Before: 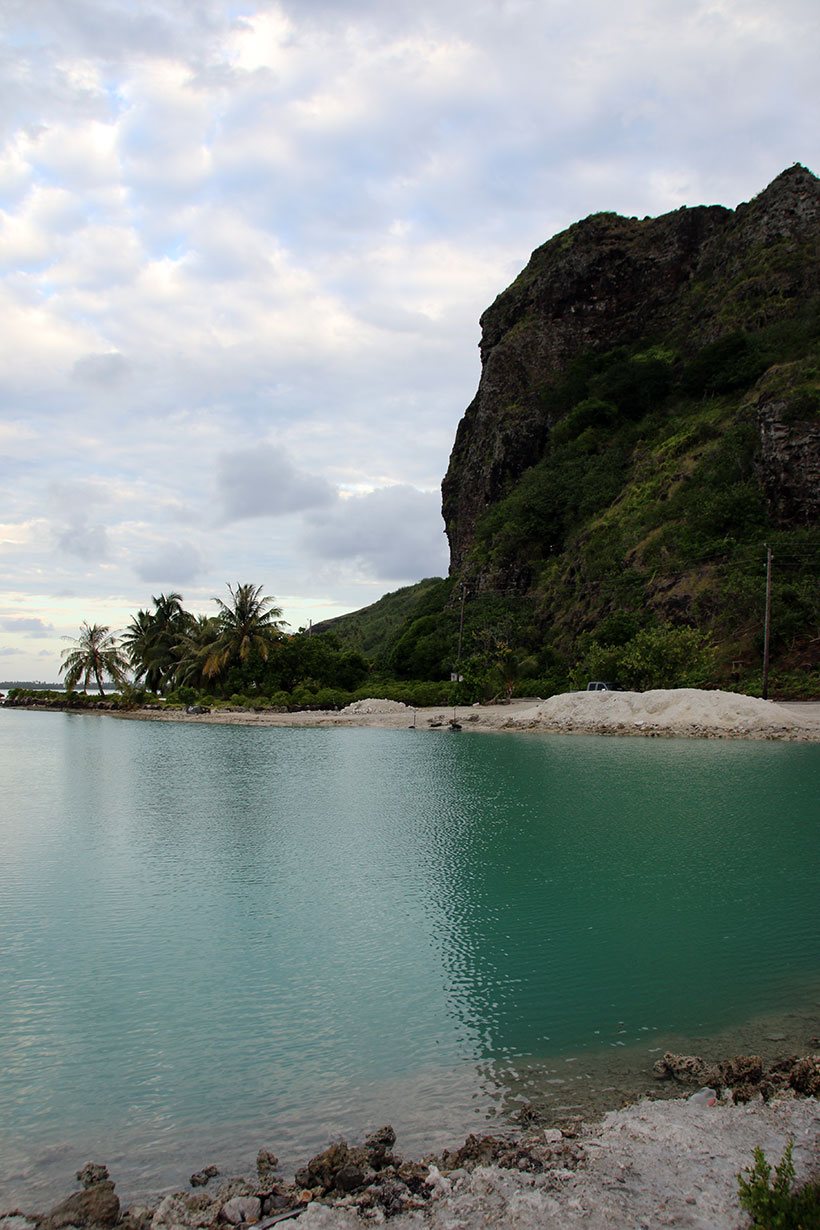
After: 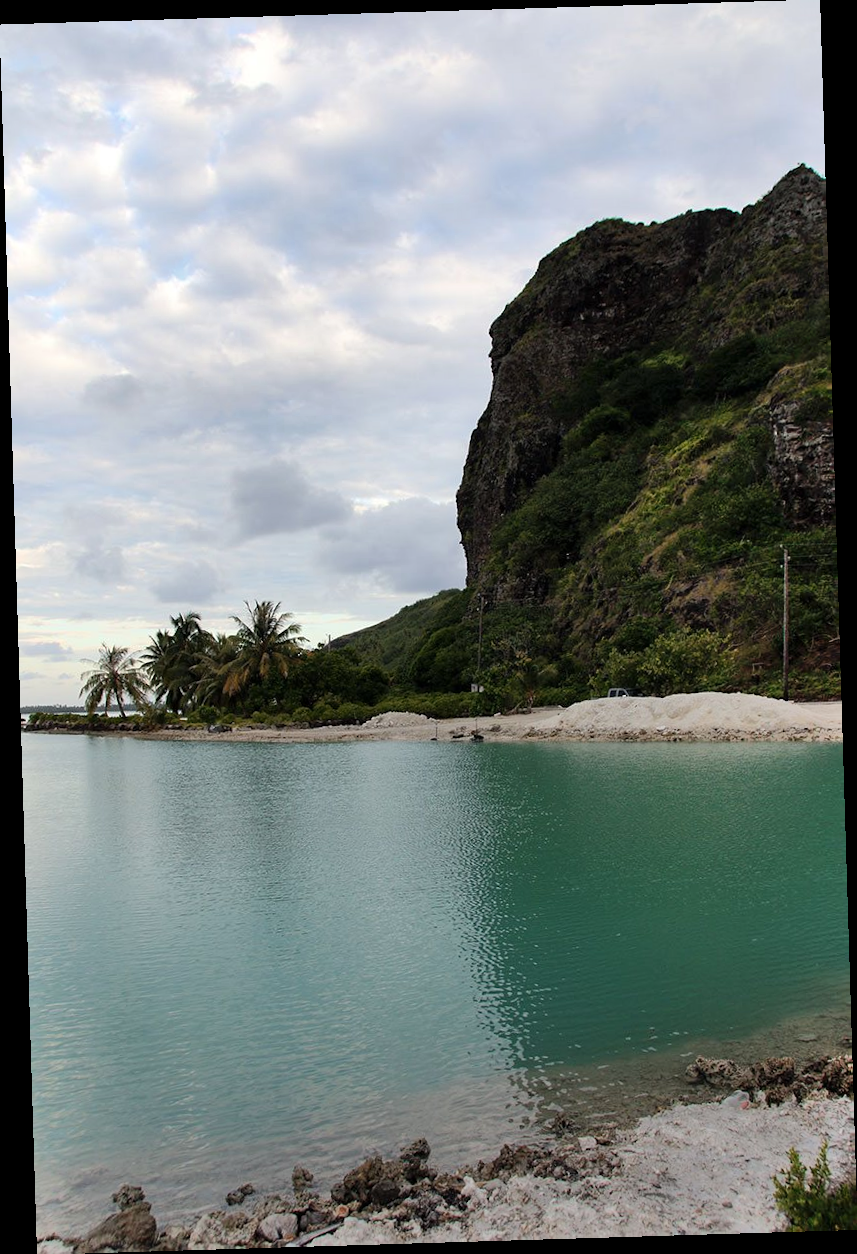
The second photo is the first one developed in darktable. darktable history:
rotate and perspective: rotation -1.75°, automatic cropping off
color zones: curves: ch1 [(0, 0.455) (0.063, 0.455) (0.286, 0.495) (0.429, 0.5) (0.571, 0.5) (0.714, 0.5) (0.857, 0.5) (1, 0.455)]; ch2 [(0, 0.532) (0.063, 0.521) (0.233, 0.447) (0.429, 0.489) (0.571, 0.5) (0.714, 0.5) (0.857, 0.5) (1, 0.532)]
shadows and highlights: highlights color adjustment 0%, low approximation 0.01, soften with gaussian
contrast brightness saturation: saturation -0.04
